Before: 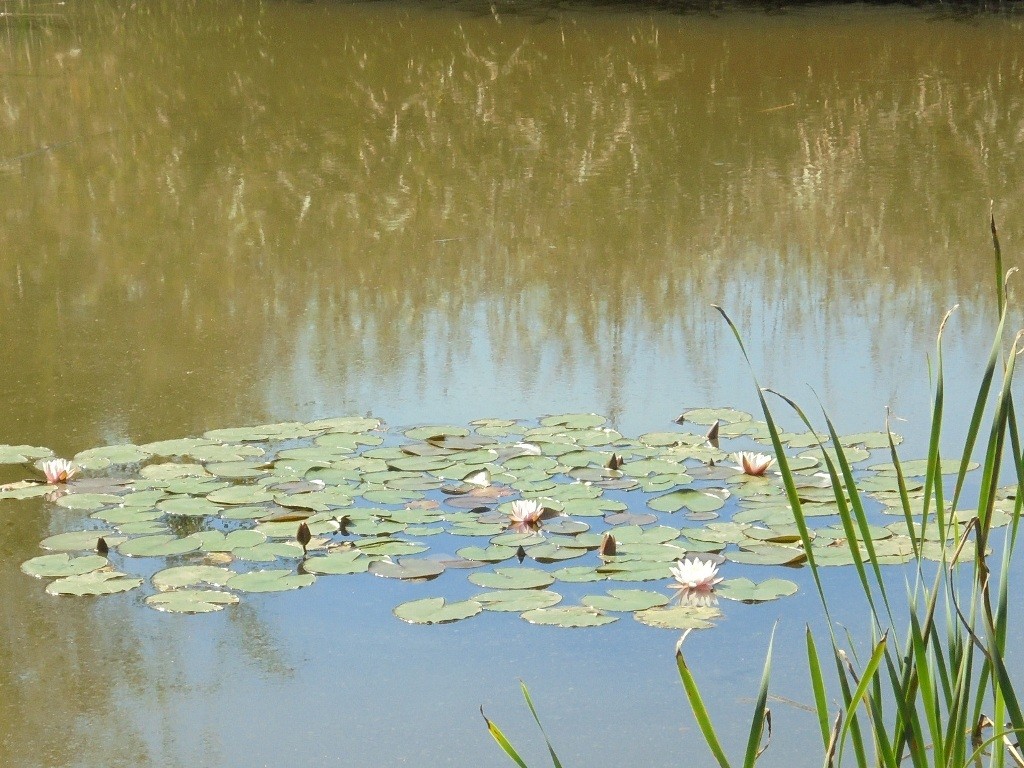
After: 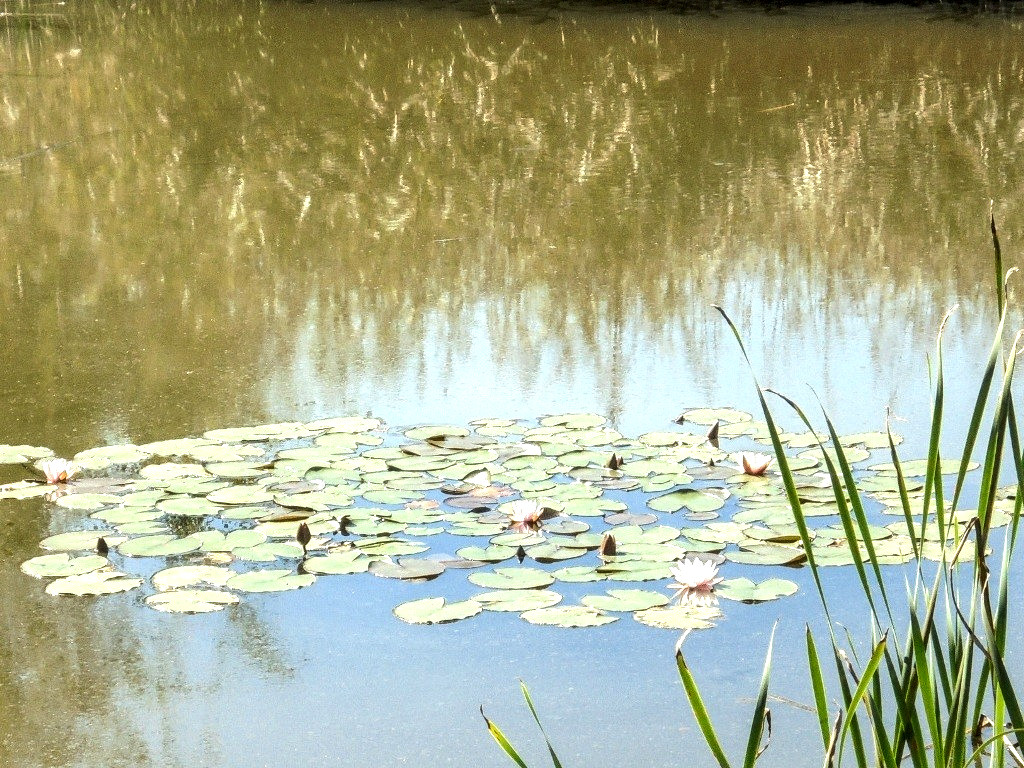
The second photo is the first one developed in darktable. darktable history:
local contrast: highlights 24%, detail 150%
tone equalizer: -8 EV -0.739 EV, -7 EV -0.725 EV, -6 EV -0.572 EV, -5 EV -0.419 EV, -3 EV 0.383 EV, -2 EV 0.6 EV, -1 EV 0.686 EV, +0 EV 0.741 EV, edges refinement/feathering 500, mask exposure compensation -1.57 EV, preserve details no
